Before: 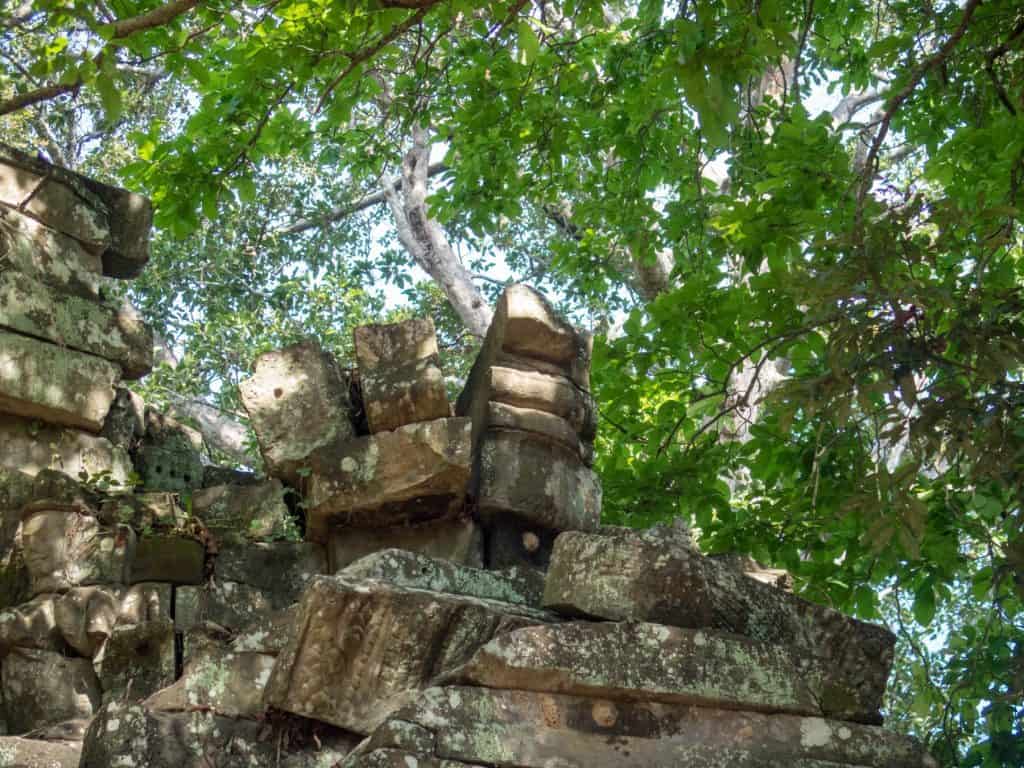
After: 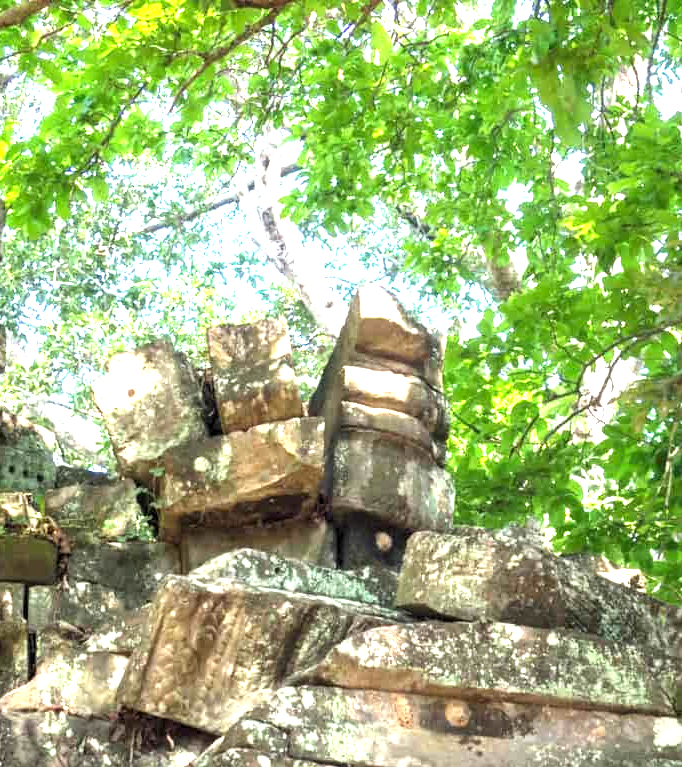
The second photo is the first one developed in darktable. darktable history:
levels: levels [0.026, 0.507, 0.987]
exposure: black level correction 0, exposure 1.9 EV, compensate highlight preservation false
crop and rotate: left 14.385%, right 18.948%
